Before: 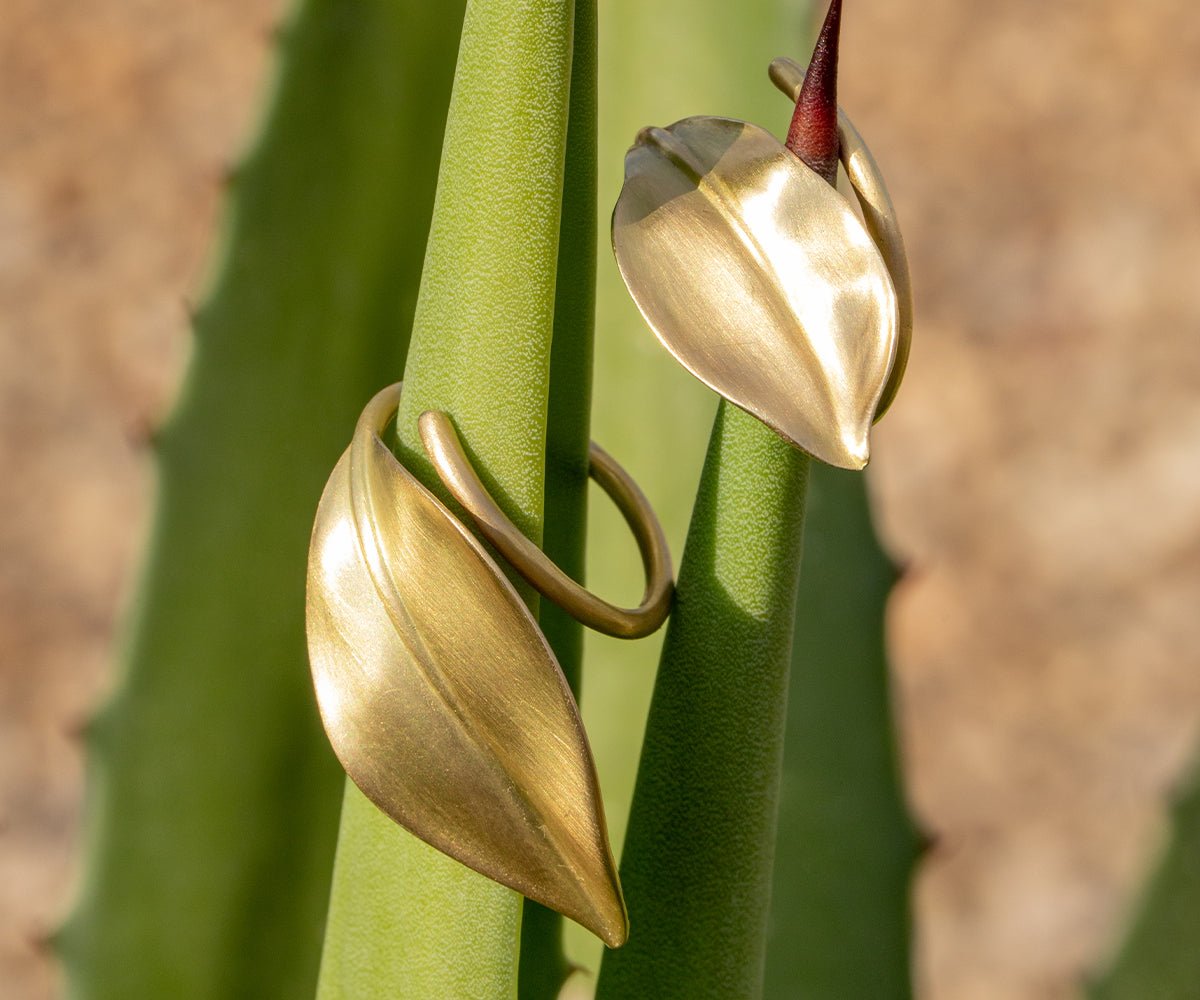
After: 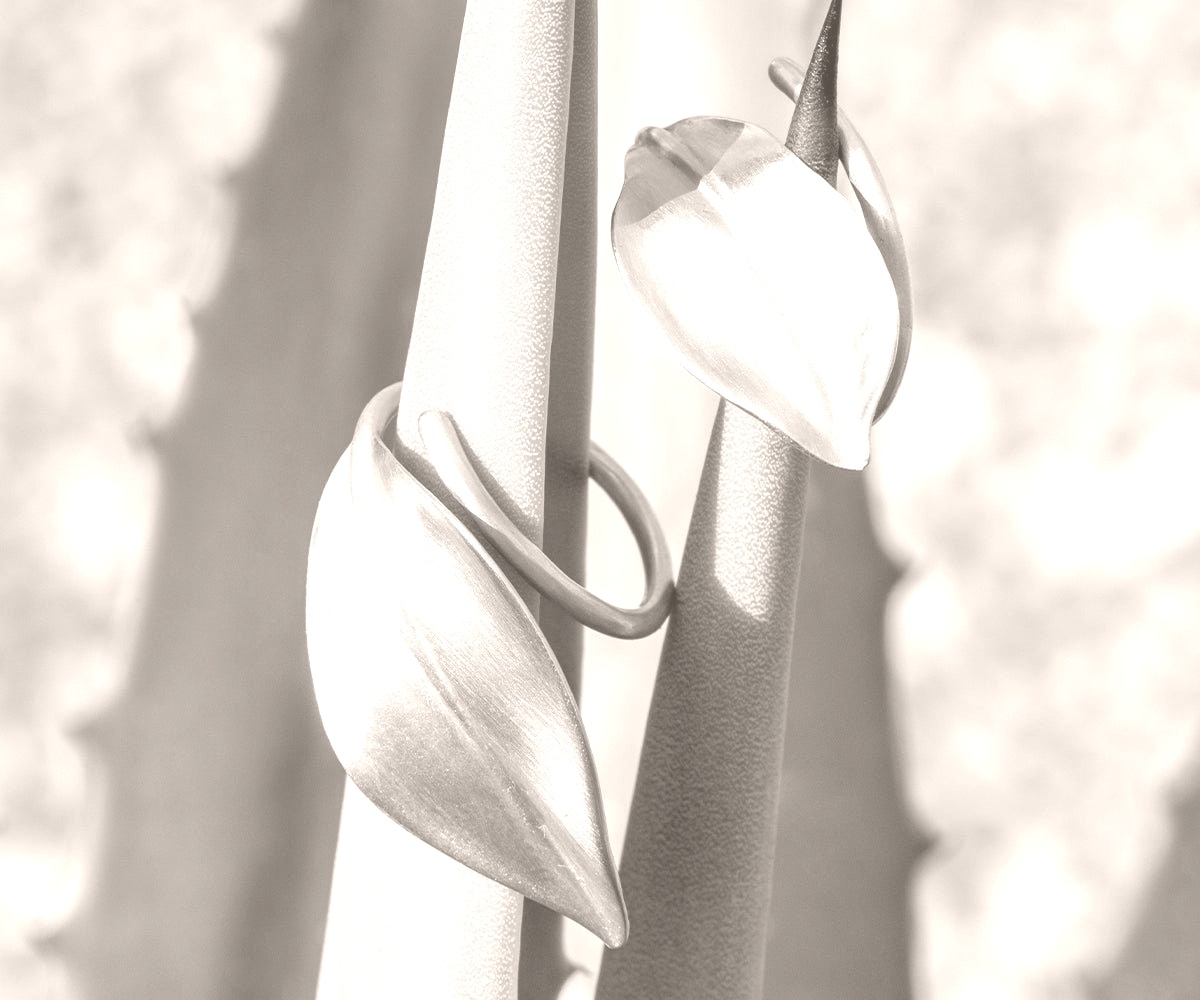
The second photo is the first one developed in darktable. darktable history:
tone equalizer: on, module defaults
colorize: hue 34.49°, saturation 35.33%, source mix 100%, lightness 55%, version 1
